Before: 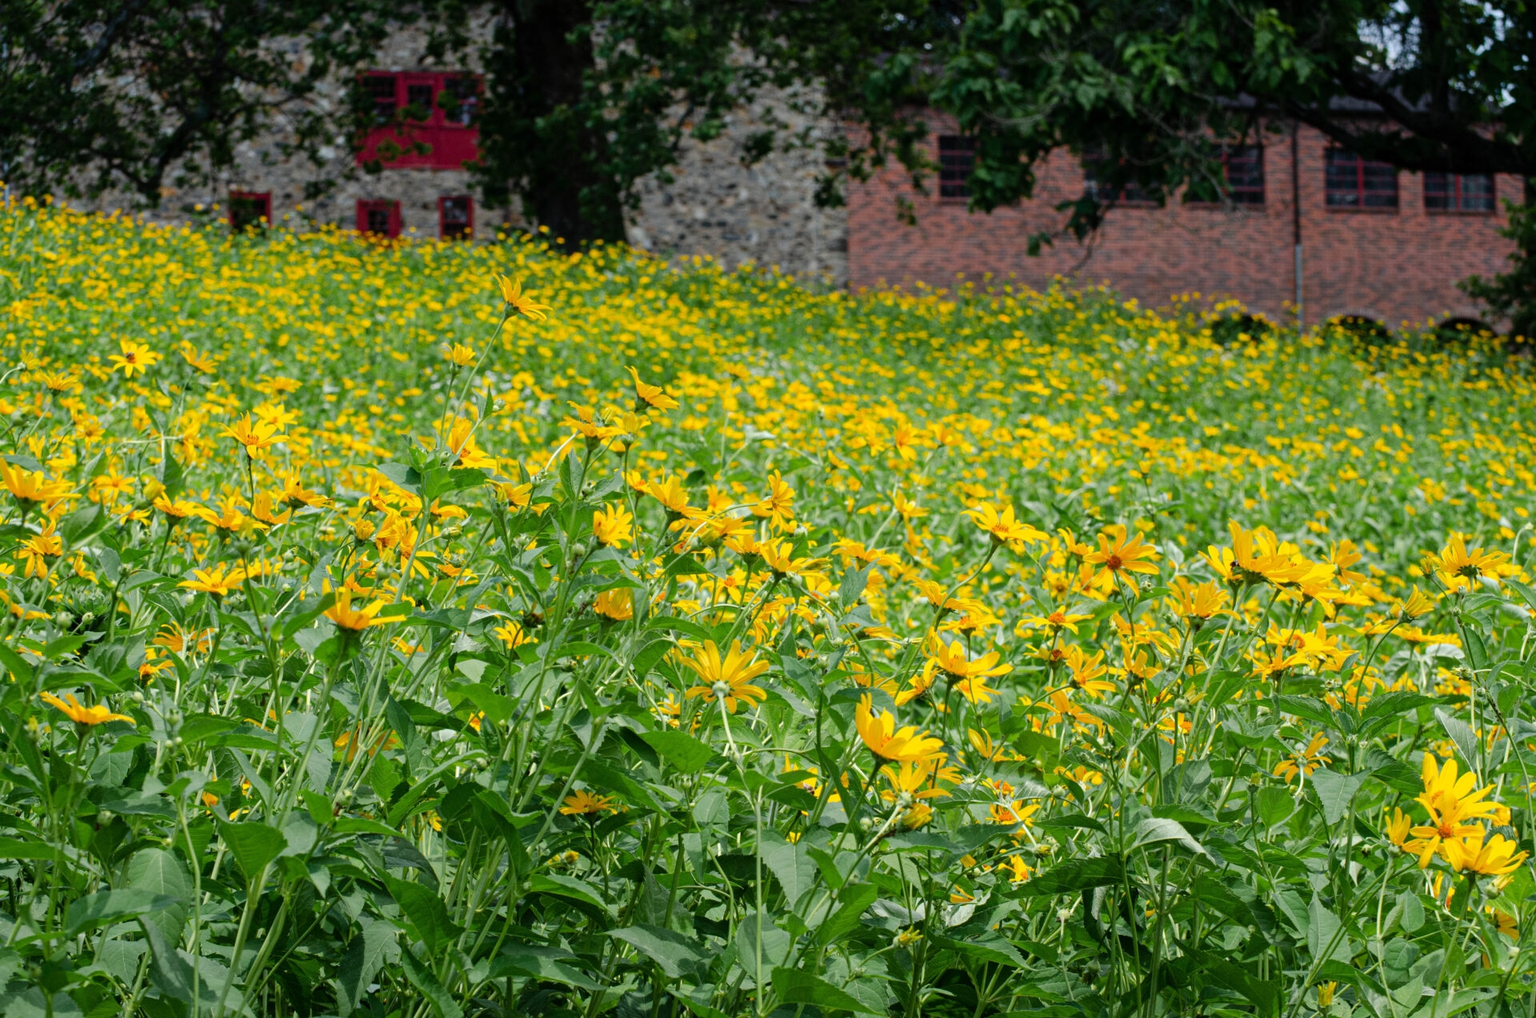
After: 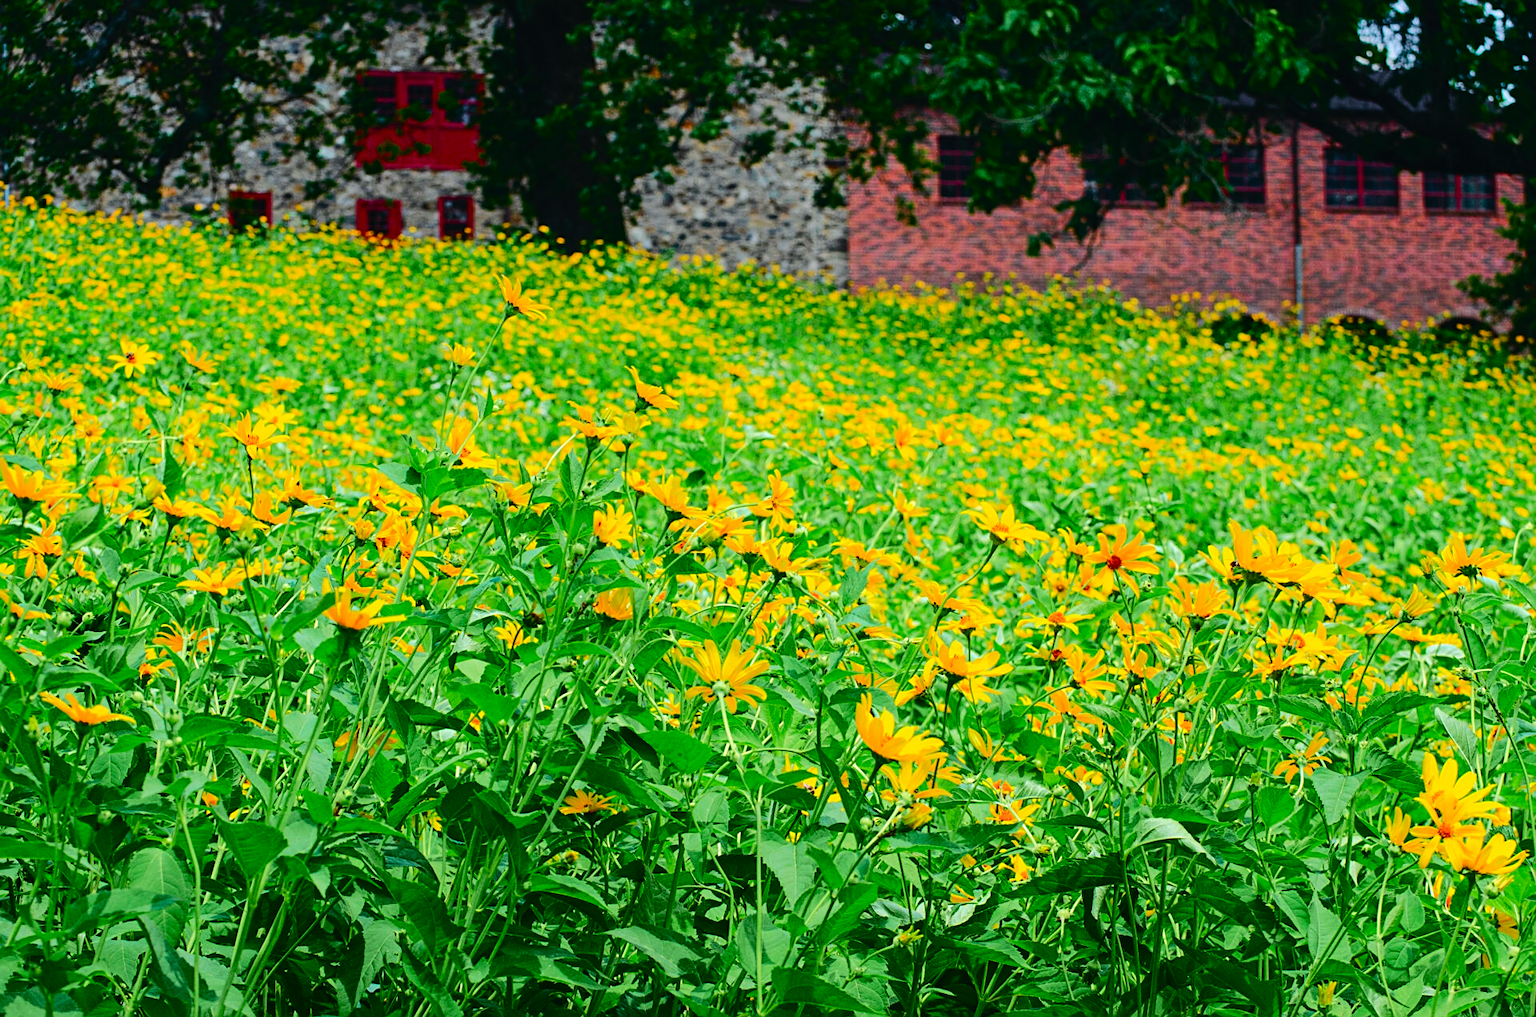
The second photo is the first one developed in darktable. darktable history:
tone curve: curves: ch0 [(0, 0.023) (0.103, 0.087) (0.277, 0.28) (0.438, 0.547) (0.546, 0.678) (0.735, 0.843) (0.994, 1)]; ch1 [(0, 0) (0.371, 0.261) (0.465, 0.42) (0.488, 0.477) (0.512, 0.513) (0.542, 0.581) (0.574, 0.647) (0.636, 0.747) (1, 1)]; ch2 [(0, 0) (0.369, 0.388) (0.449, 0.431) (0.478, 0.471) (0.516, 0.517) (0.575, 0.642) (0.649, 0.726) (1, 1)], color space Lab, independent channels, preserve colors none
velvia: on, module defaults
shadows and highlights: radius 331.84, shadows 53.55, highlights -100, compress 94.63%, highlights color adjustment 73.23%, soften with gaussian
sharpen: on, module defaults
rgb curve: curves: ch0 [(0, 0) (0.175, 0.154) (0.785, 0.663) (1, 1)]
